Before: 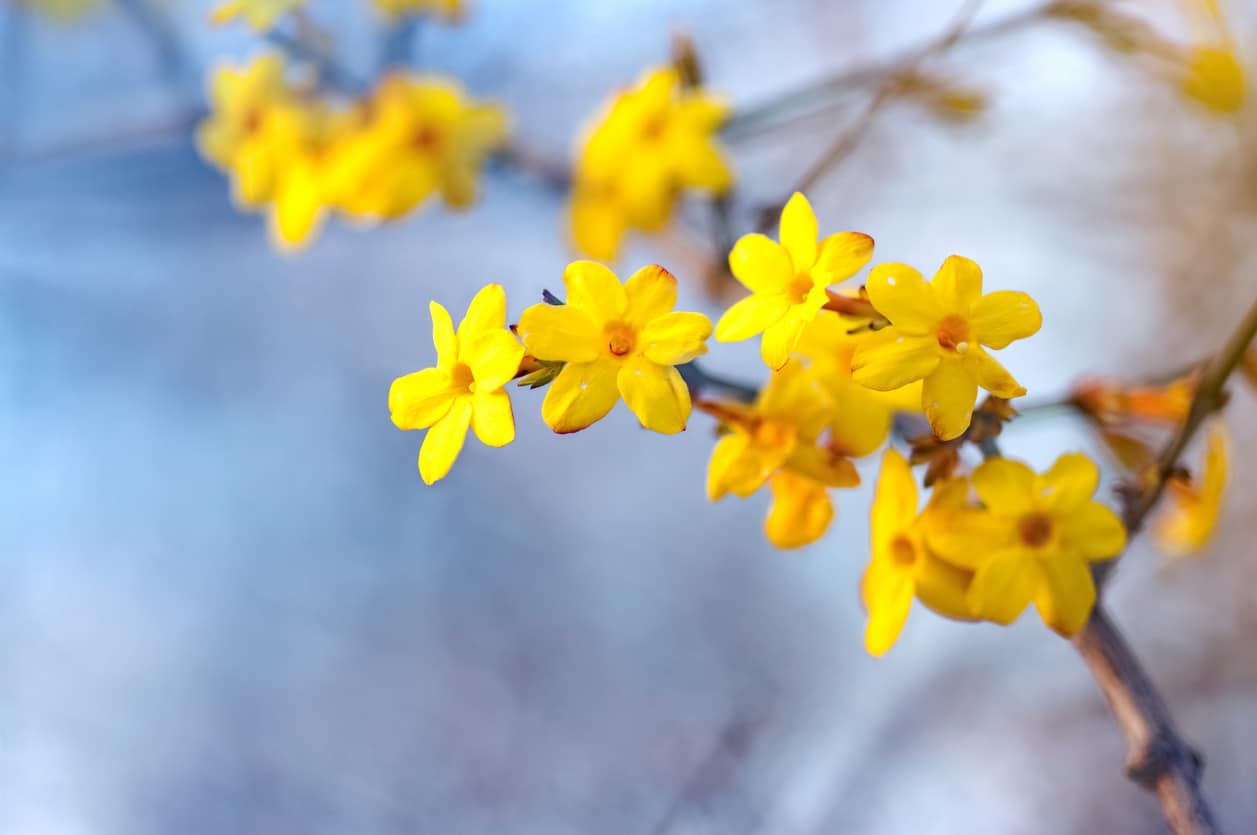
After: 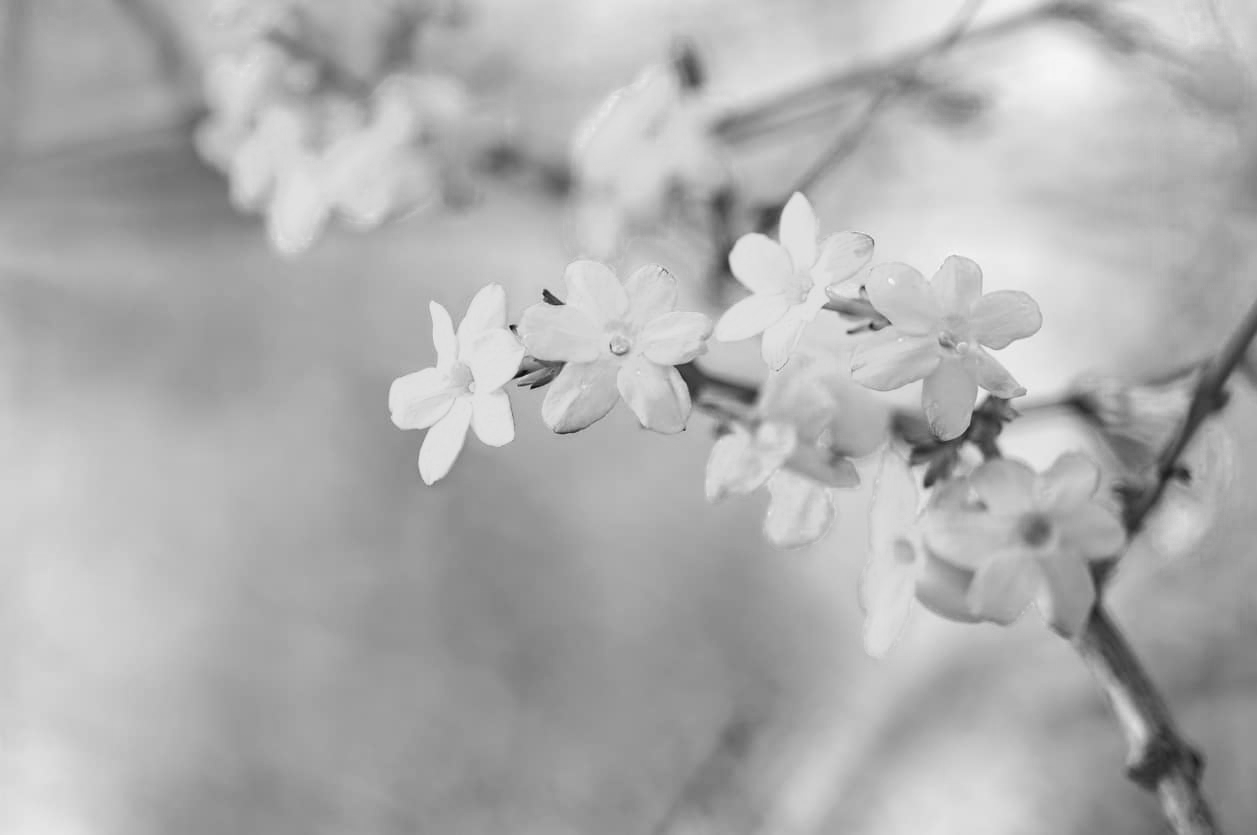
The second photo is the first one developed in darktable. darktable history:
color zones: curves: ch0 [(0.004, 0.588) (0.116, 0.636) (0.259, 0.476) (0.423, 0.464) (0.75, 0.5)]; ch1 [(0, 0) (0.143, 0) (0.286, 0) (0.429, 0) (0.571, 0) (0.714, 0) (0.857, 0)]
contrast brightness saturation: contrast 0.09, saturation 0.28
